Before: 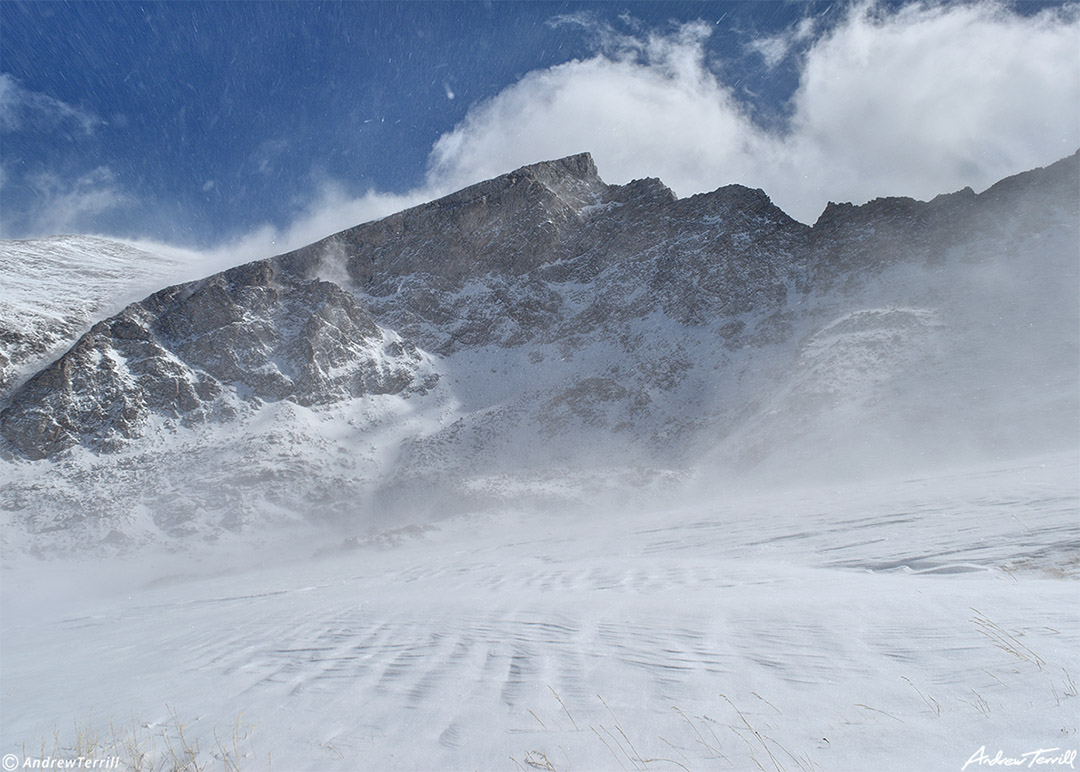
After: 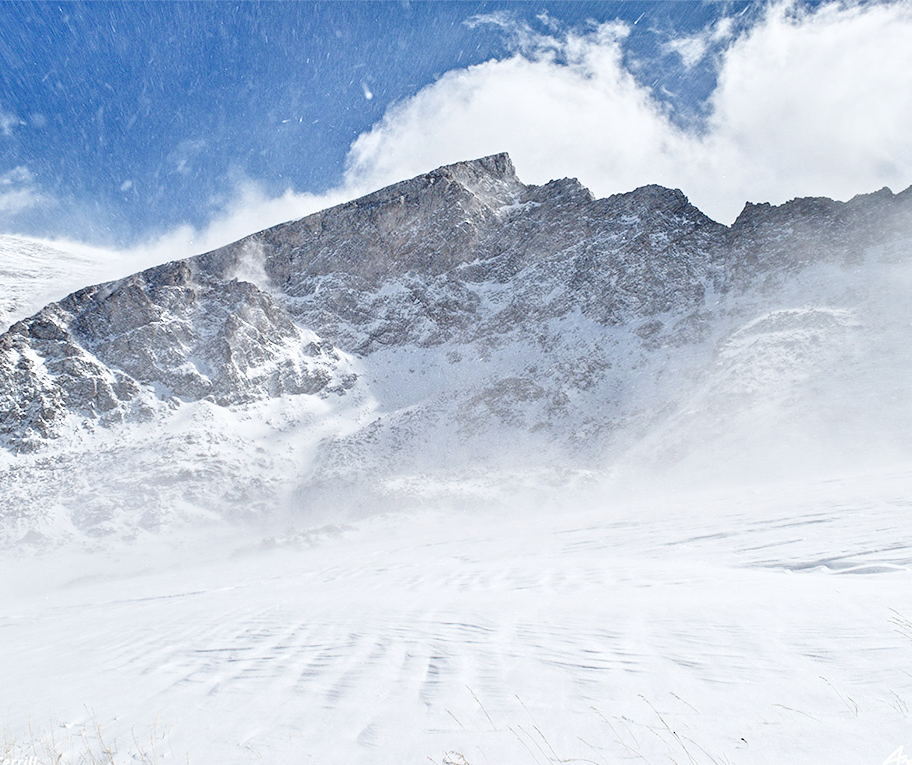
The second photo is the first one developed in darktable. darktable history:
contrast equalizer: y [[0.5, 0.501, 0.525, 0.597, 0.58, 0.514], [0.5 ×6], [0.5 ×6], [0 ×6], [0 ×6]]
crop: left 7.598%, right 7.873%
base curve: curves: ch0 [(0, 0) (0.008, 0.007) (0.022, 0.029) (0.048, 0.089) (0.092, 0.197) (0.191, 0.399) (0.275, 0.534) (0.357, 0.65) (0.477, 0.78) (0.542, 0.833) (0.799, 0.973) (1, 1)], preserve colors none
